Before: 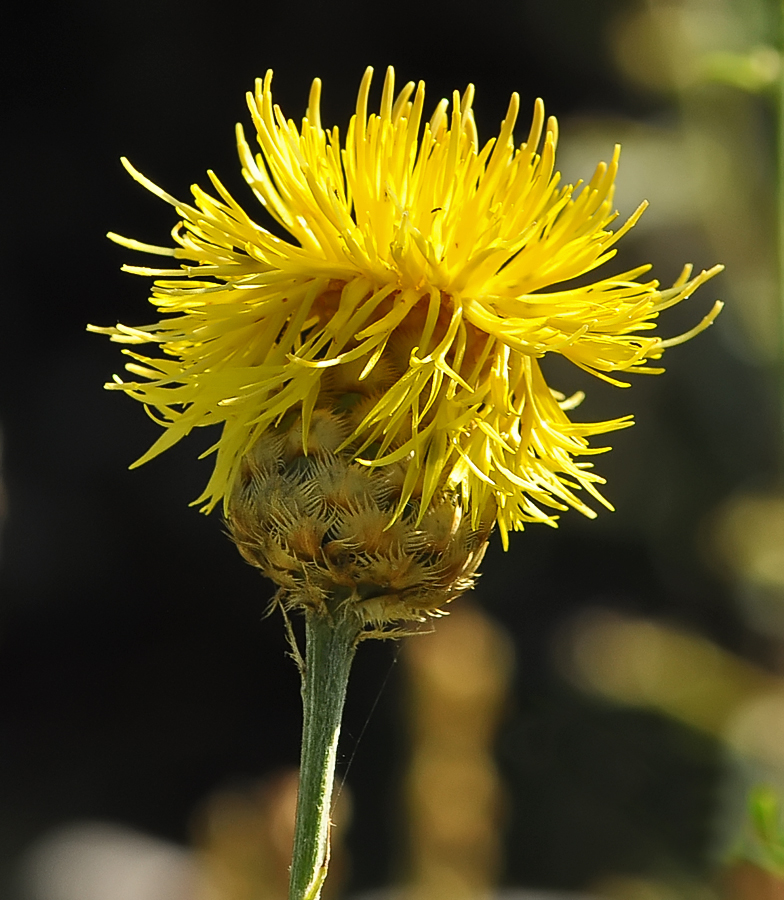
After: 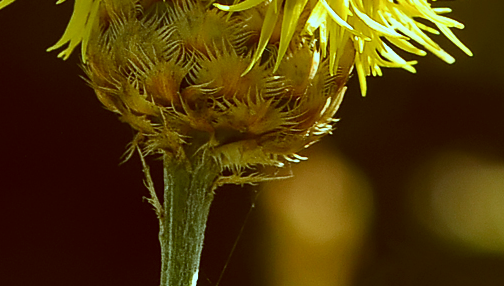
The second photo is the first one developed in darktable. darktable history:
color correction: highlights a* -14.14, highlights b* -16.94, shadows a* 10.37, shadows b* 29.74
contrast brightness saturation: saturation 0.097
crop: left 18.131%, top 50.658%, right 17.348%, bottom 16.859%
